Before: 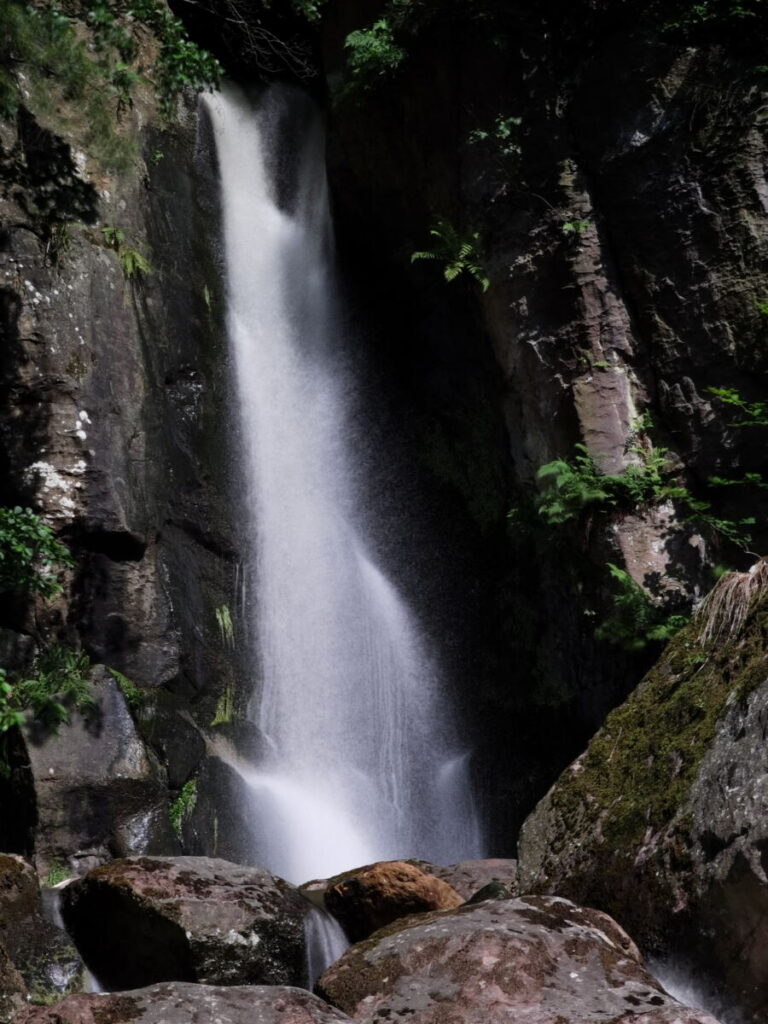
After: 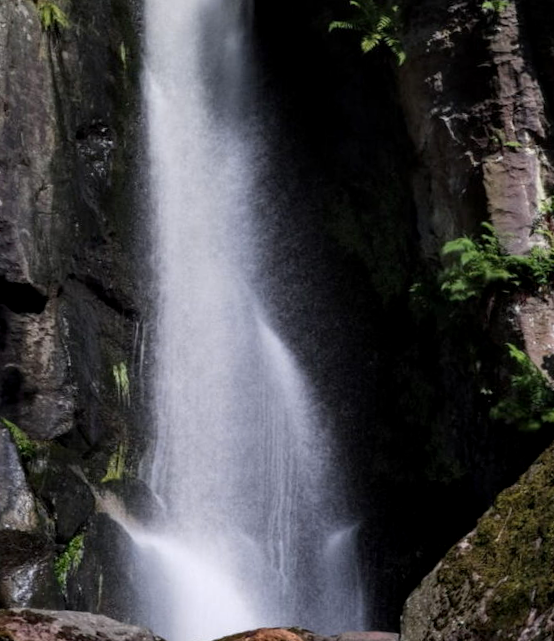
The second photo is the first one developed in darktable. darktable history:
color zones: curves: ch1 [(0.239, 0.552) (0.75, 0.5)]; ch2 [(0.25, 0.462) (0.749, 0.457)], mix 25.94%
crop and rotate: angle -3.37°, left 9.79%, top 20.73%, right 12.42%, bottom 11.82%
exposure: compensate highlight preservation false
white balance: emerald 1
local contrast: detail 130%
